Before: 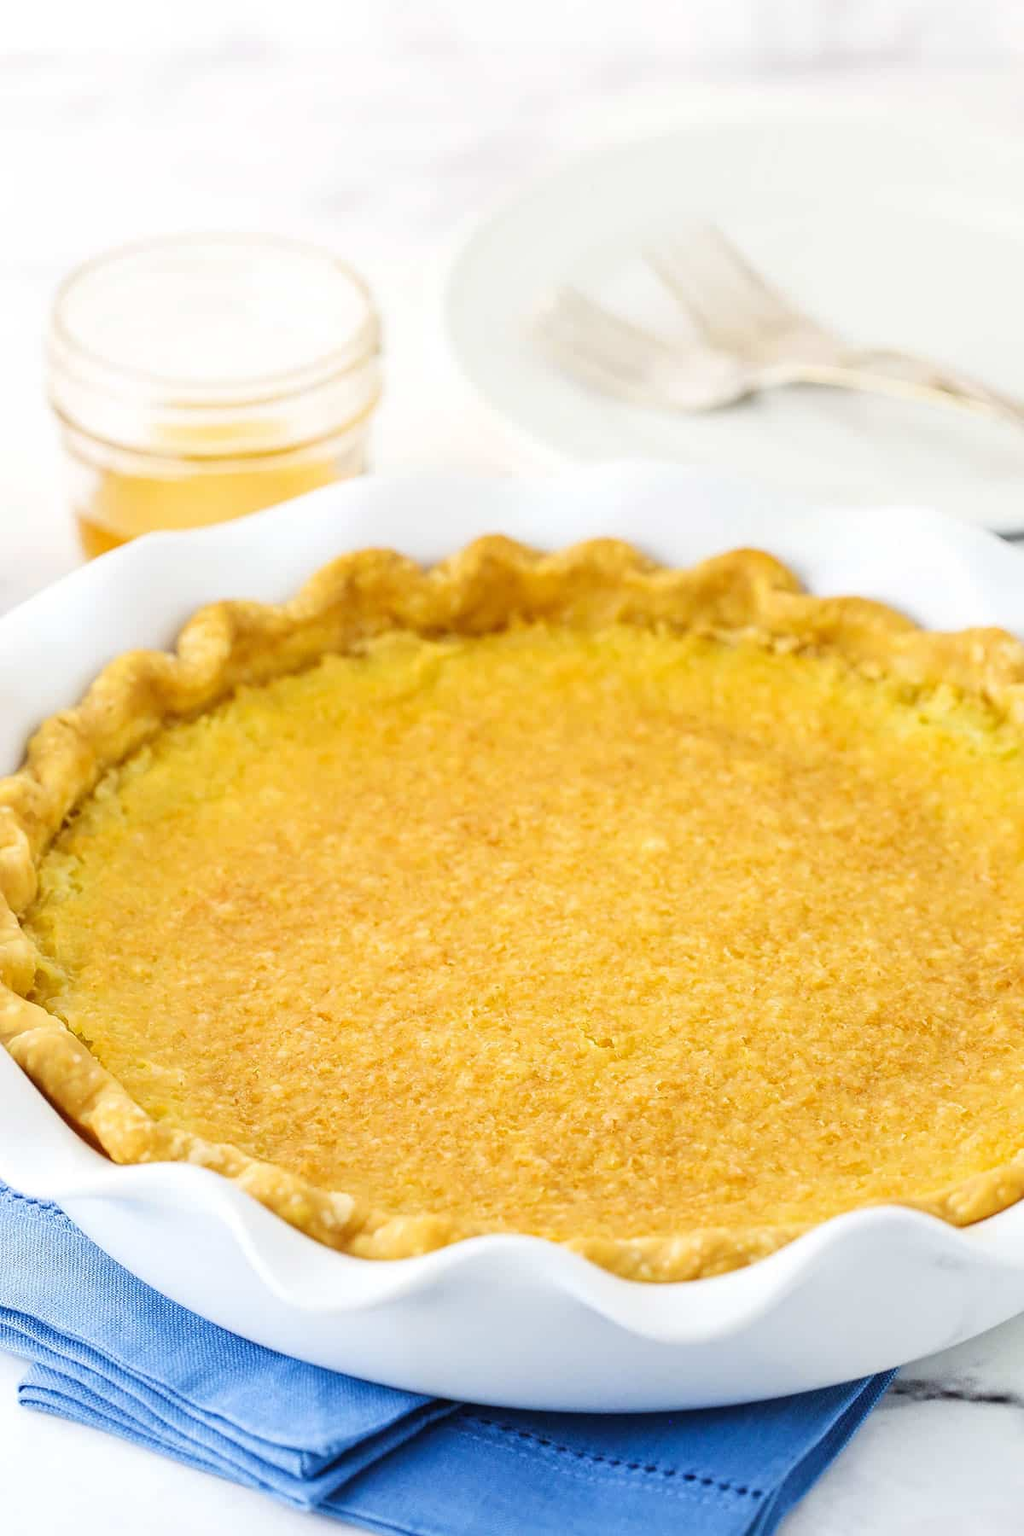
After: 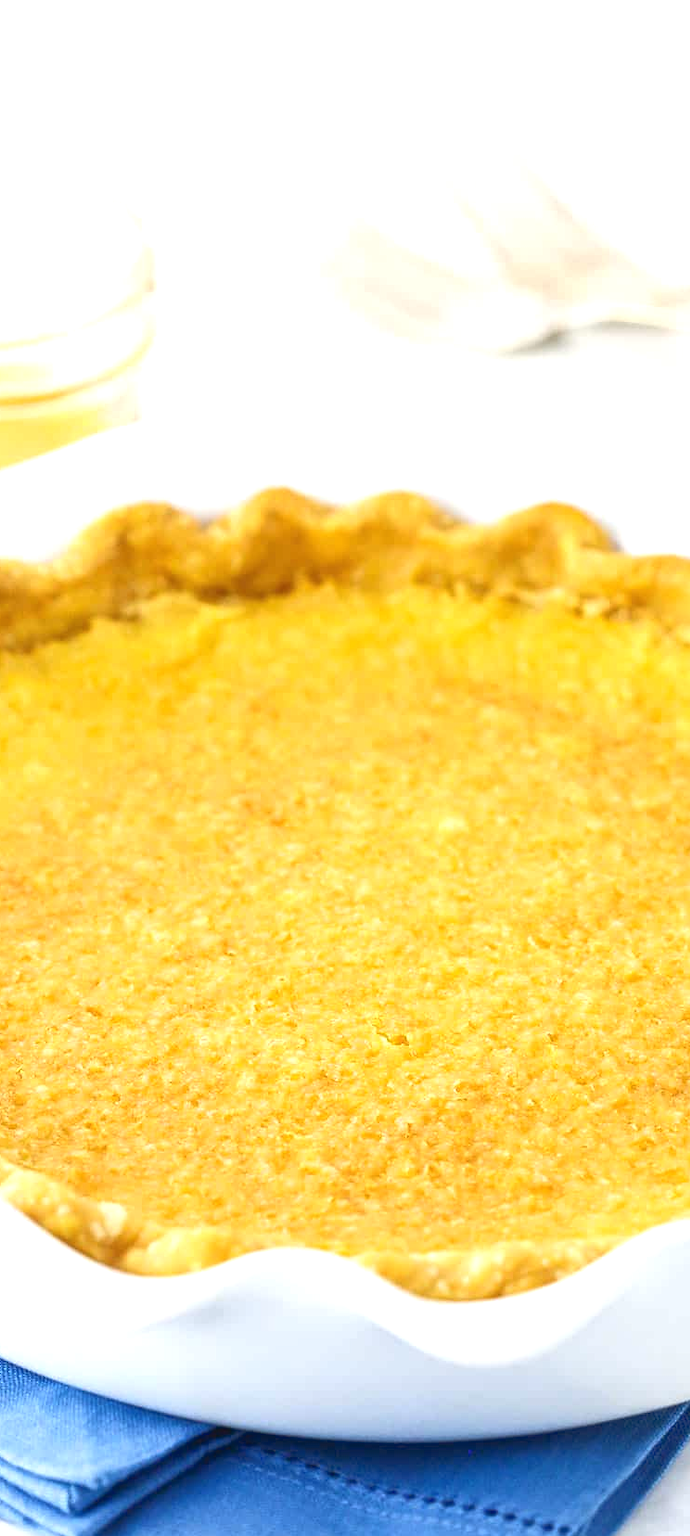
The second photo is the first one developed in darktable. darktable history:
tone equalizer: -8 EV -0.441 EV, -7 EV -0.393 EV, -6 EV -0.303 EV, -5 EV -0.187 EV, -3 EV 0.214 EV, -2 EV 0.359 EV, -1 EV 0.402 EV, +0 EV 0.444 EV
crop and rotate: left 23.321%, top 5.624%, right 14.655%, bottom 2.339%
tone curve: curves: ch0 [(0.001, 0.042) (0.128, 0.16) (0.452, 0.42) (0.603, 0.566) (0.754, 0.733) (1, 1)]; ch1 [(0, 0) (0.325, 0.327) (0.412, 0.441) (0.473, 0.466) (0.5, 0.499) (0.549, 0.558) (0.617, 0.625) (0.713, 0.7) (1, 1)]; ch2 [(0, 0) (0.386, 0.397) (0.445, 0.47) (0.505, 0.498) (0.529, 0.524) (0.574, 0.569) (0.652, 0.641) (1, 1)], color space Lab, linked channels, preserve colors none
